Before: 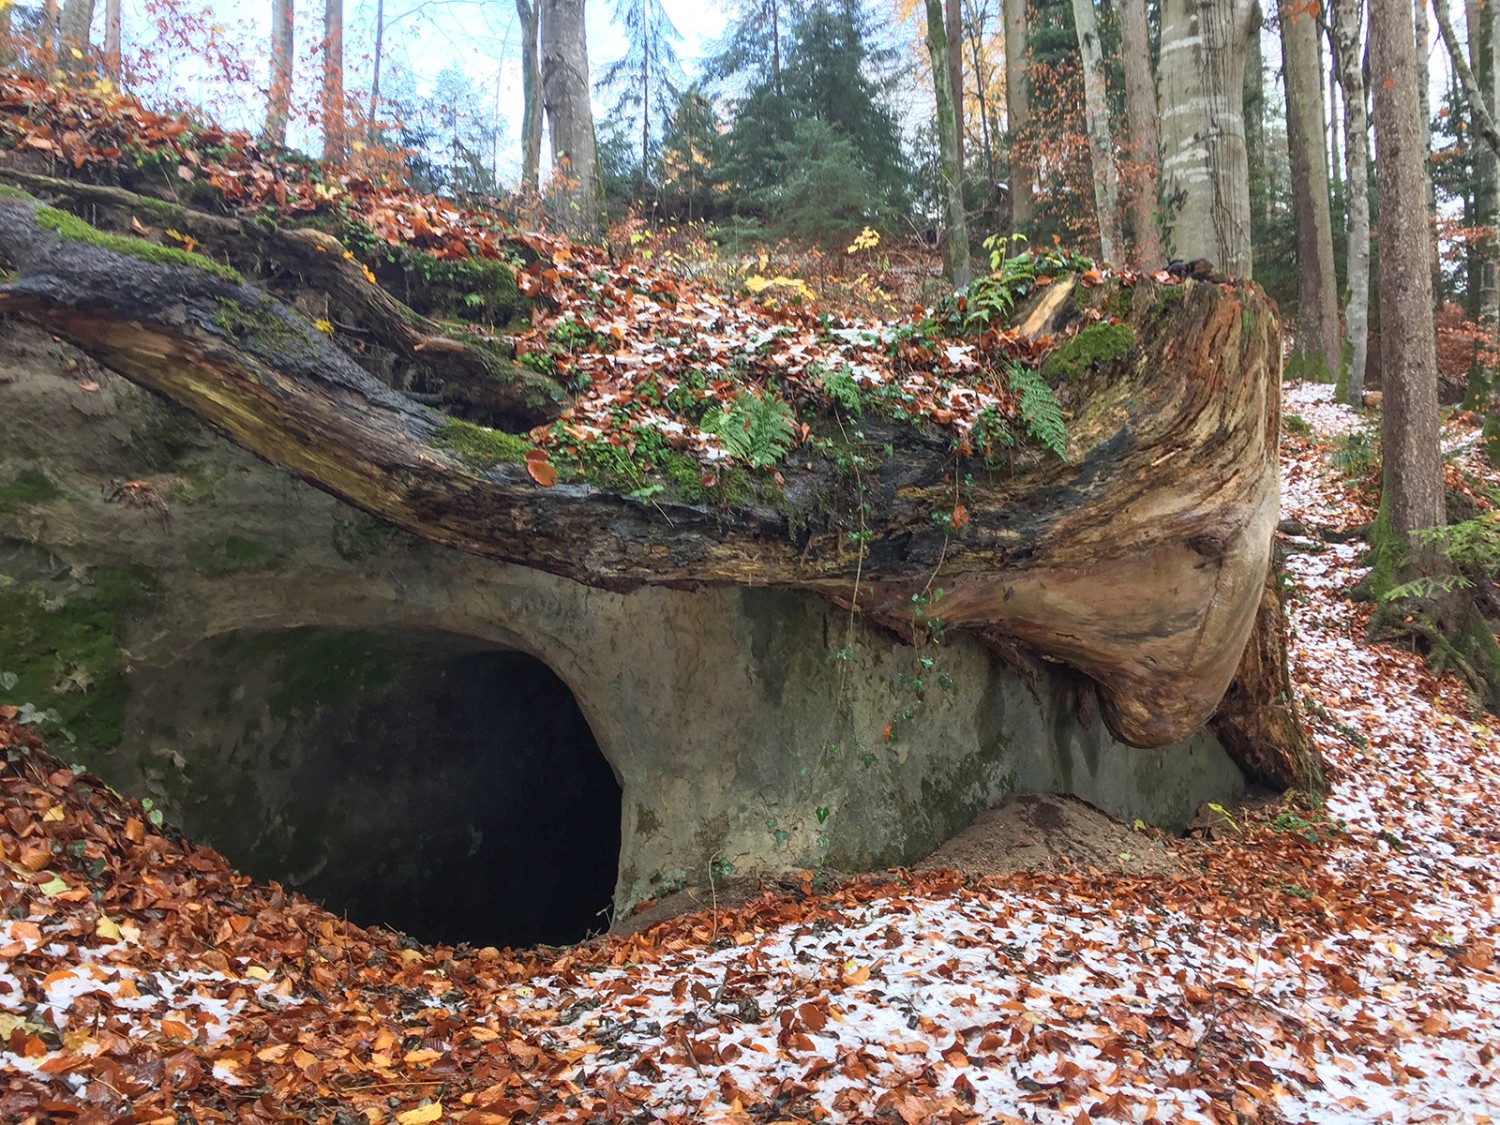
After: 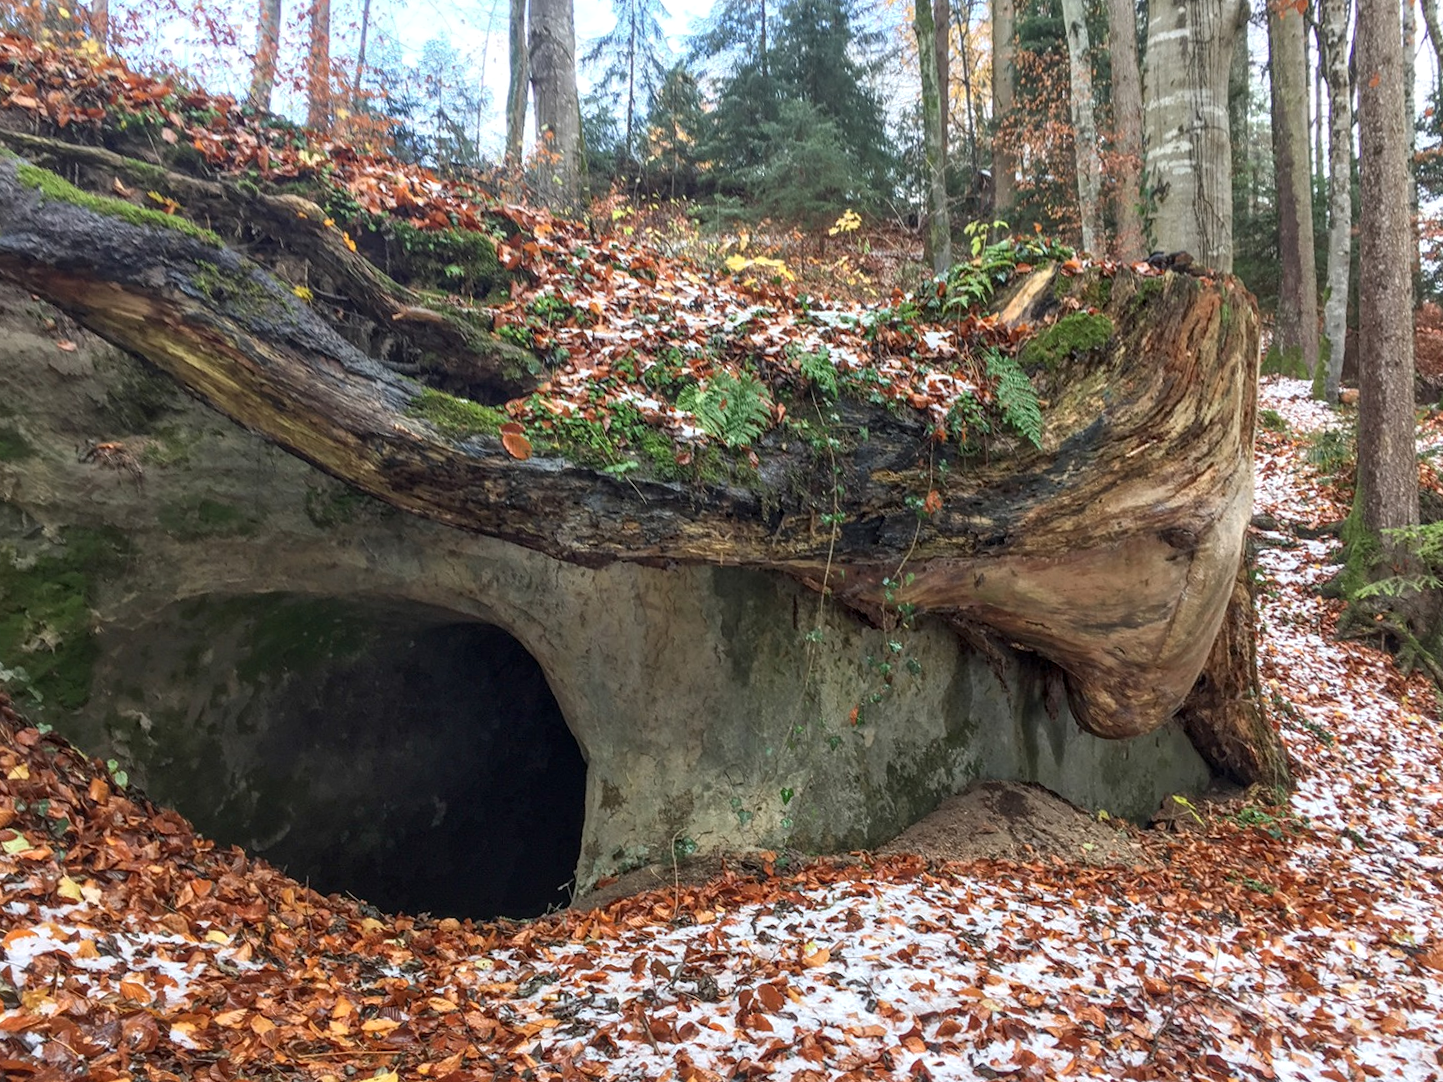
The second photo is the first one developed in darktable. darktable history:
crop and rotate: angle -1.69°
local contrast: on, module defaults
